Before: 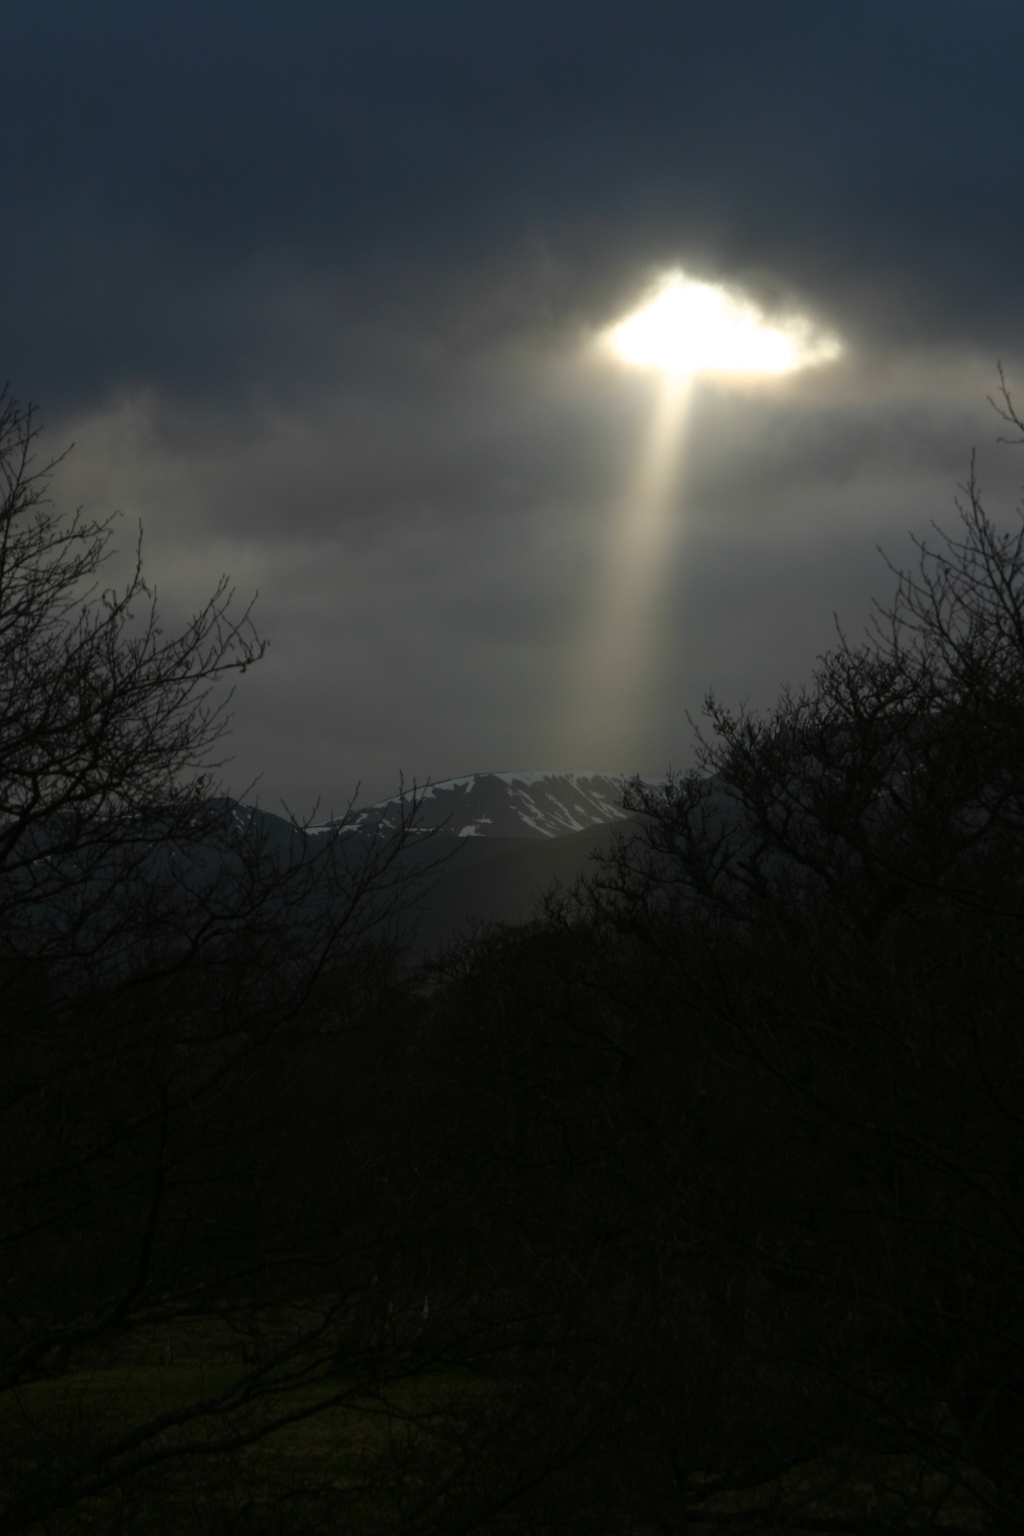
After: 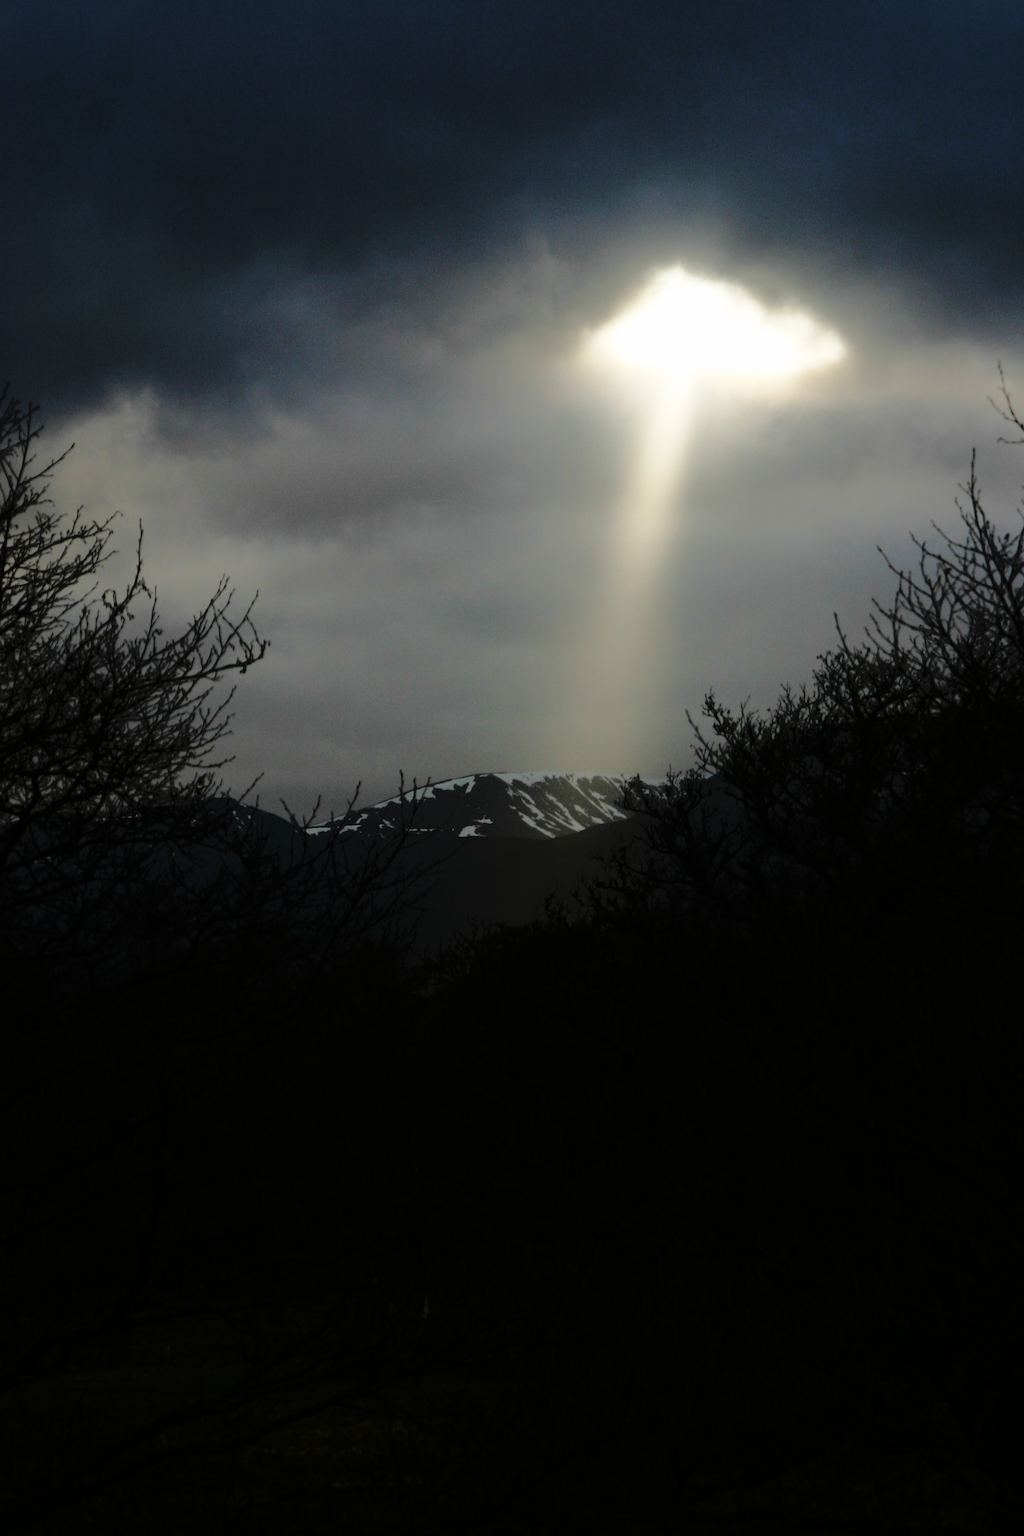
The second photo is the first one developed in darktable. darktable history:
base curve: curves: ch0 [(0, 0) (0.028, 0.03) (0.121, 0.232) (0.46, 0.748) (0.859, 0.968) (1, 1)], preserve colors none
tone equalizer: -8 EV -1.83 EV, -7 EV -1.12 EV, -6 EV -1.66 EV, edges refinement/feathering 500, mask exposure compensation -1.57 EV, preserve details no
